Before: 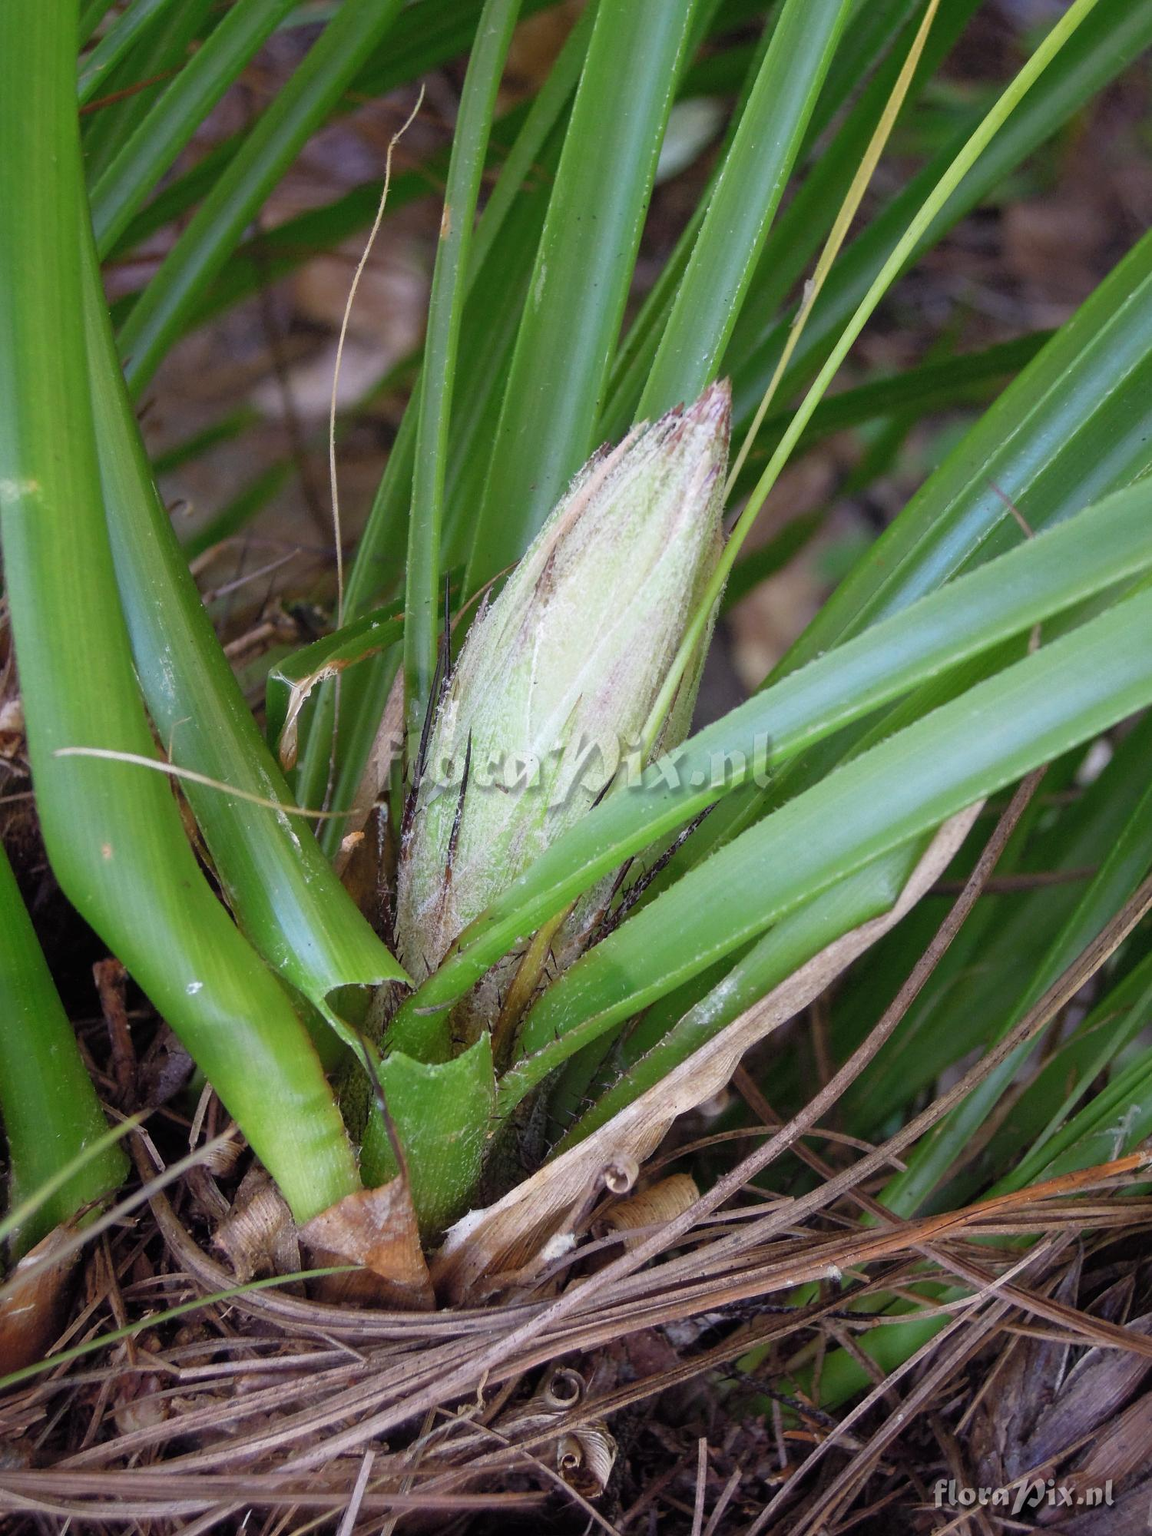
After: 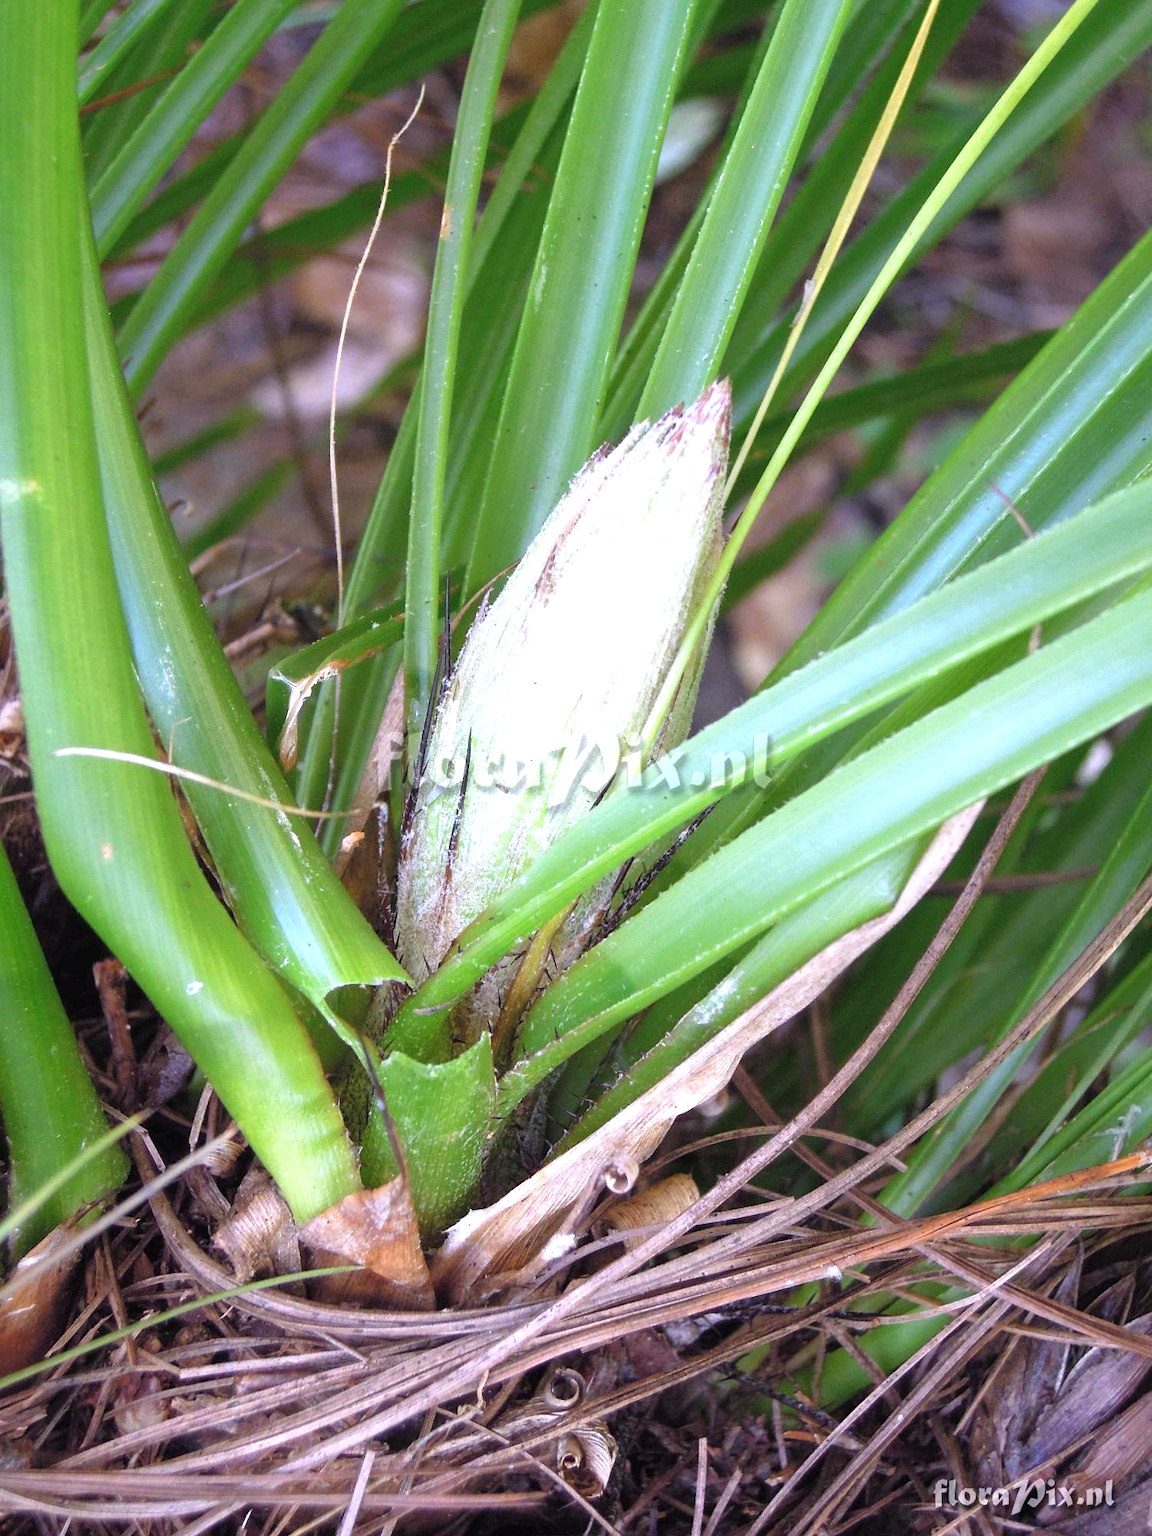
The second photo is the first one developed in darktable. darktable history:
white balance: red 1.004, blue 1.096
exposure: black level correction 0, exposure 0.9 EV, compensate highlight preservation false
